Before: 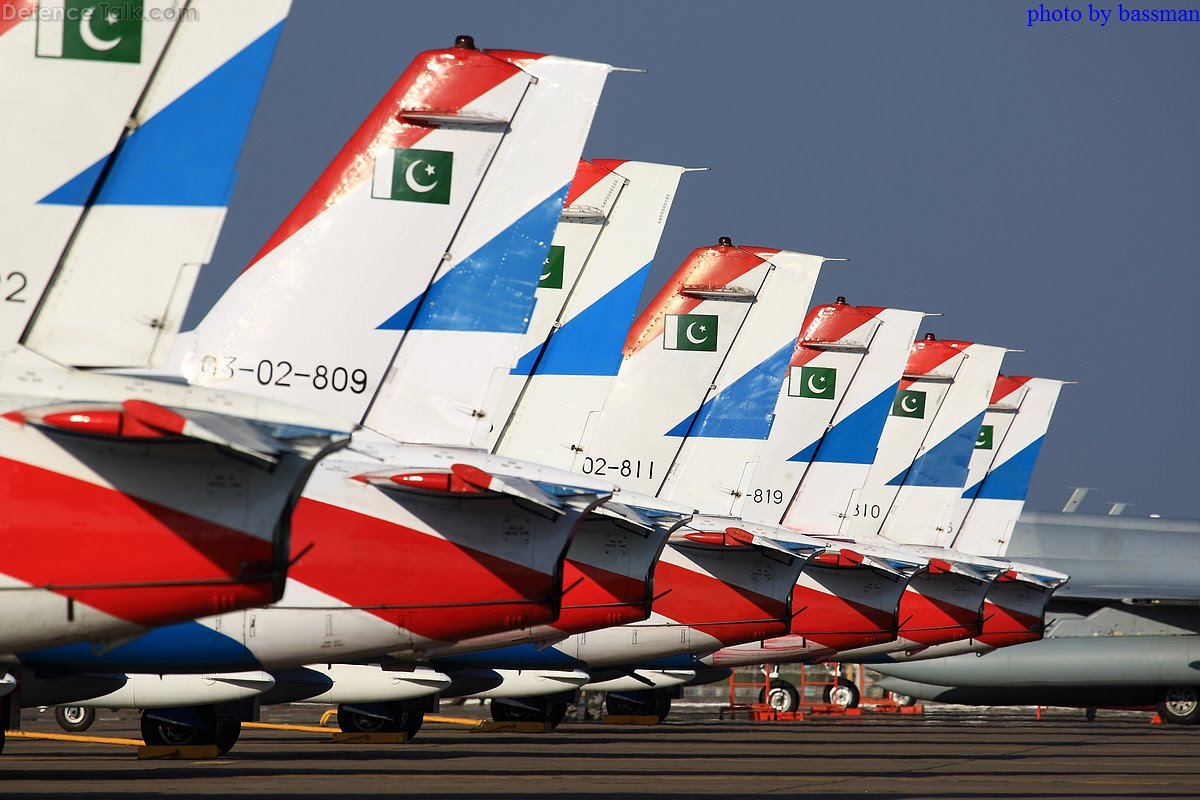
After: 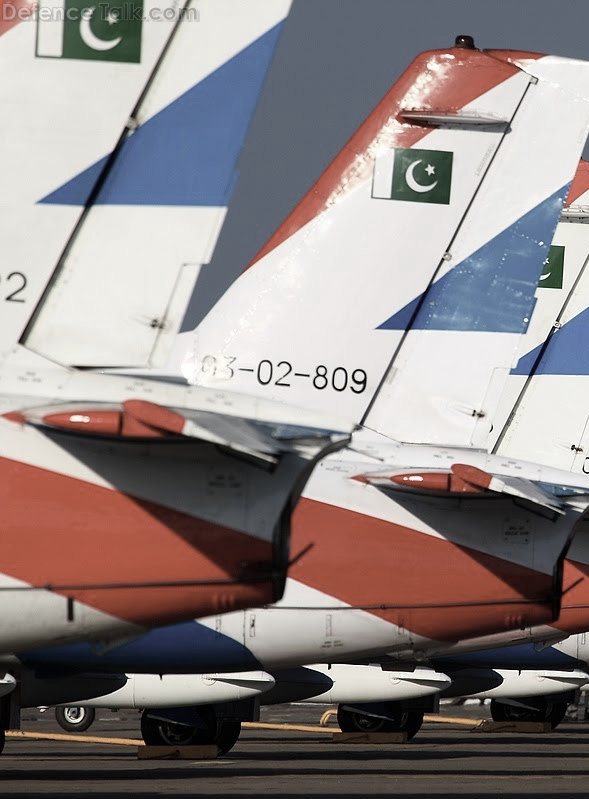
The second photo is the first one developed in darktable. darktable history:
color correction: saturation 0.5
crop and rotate: left 0%, top 0%, right 50.845%
